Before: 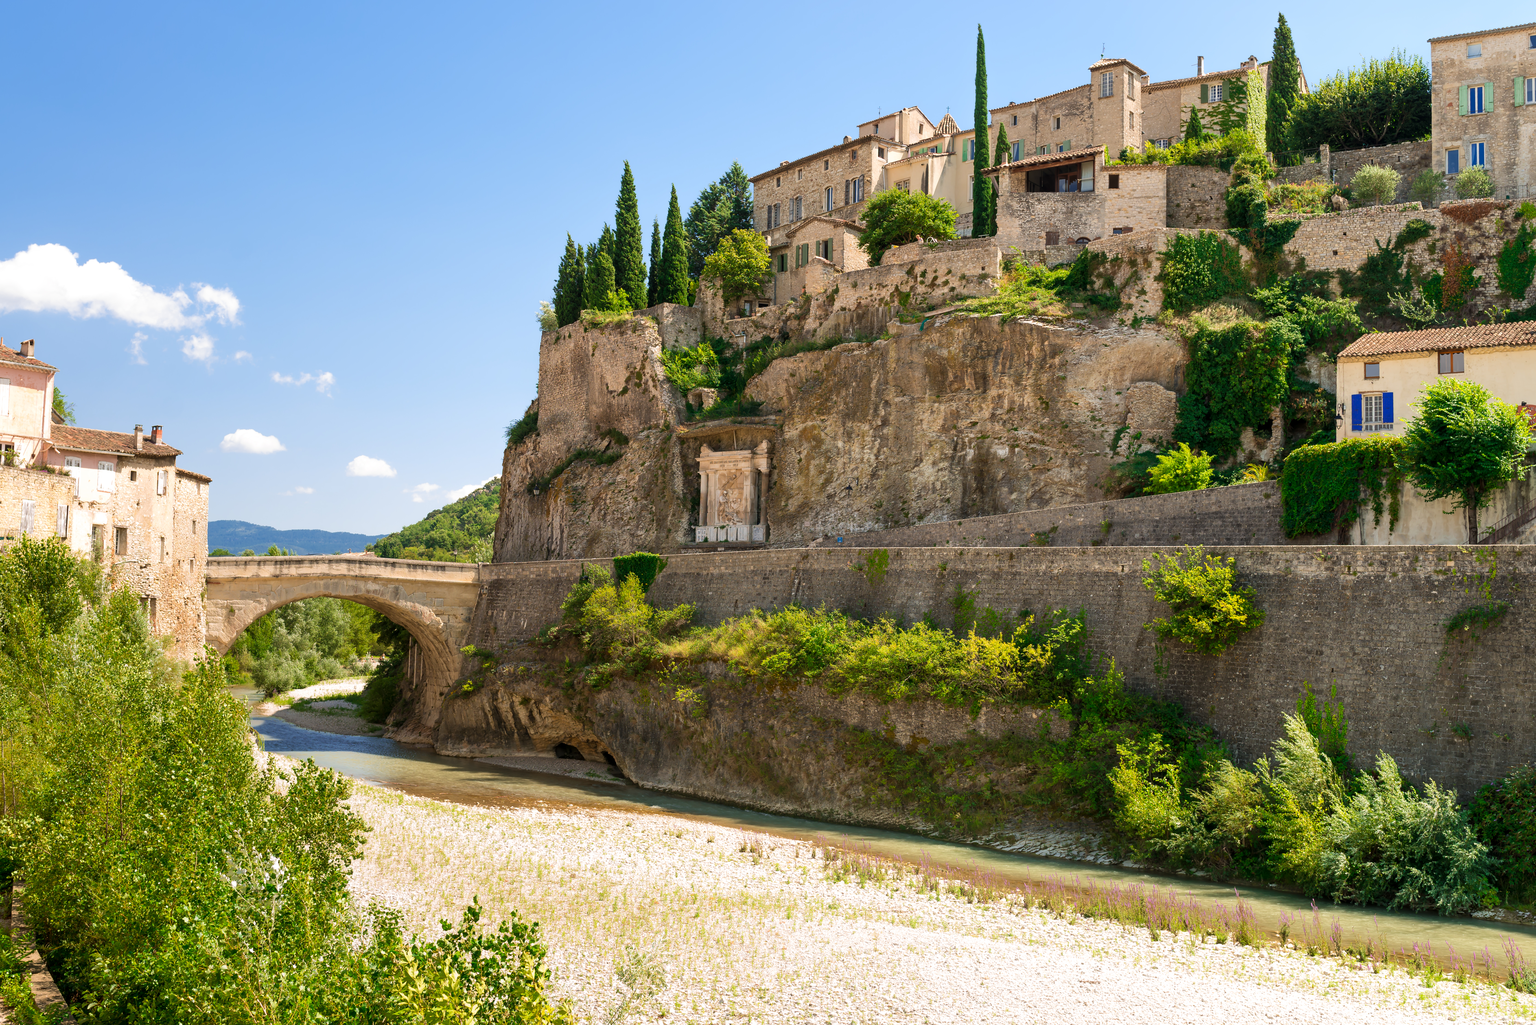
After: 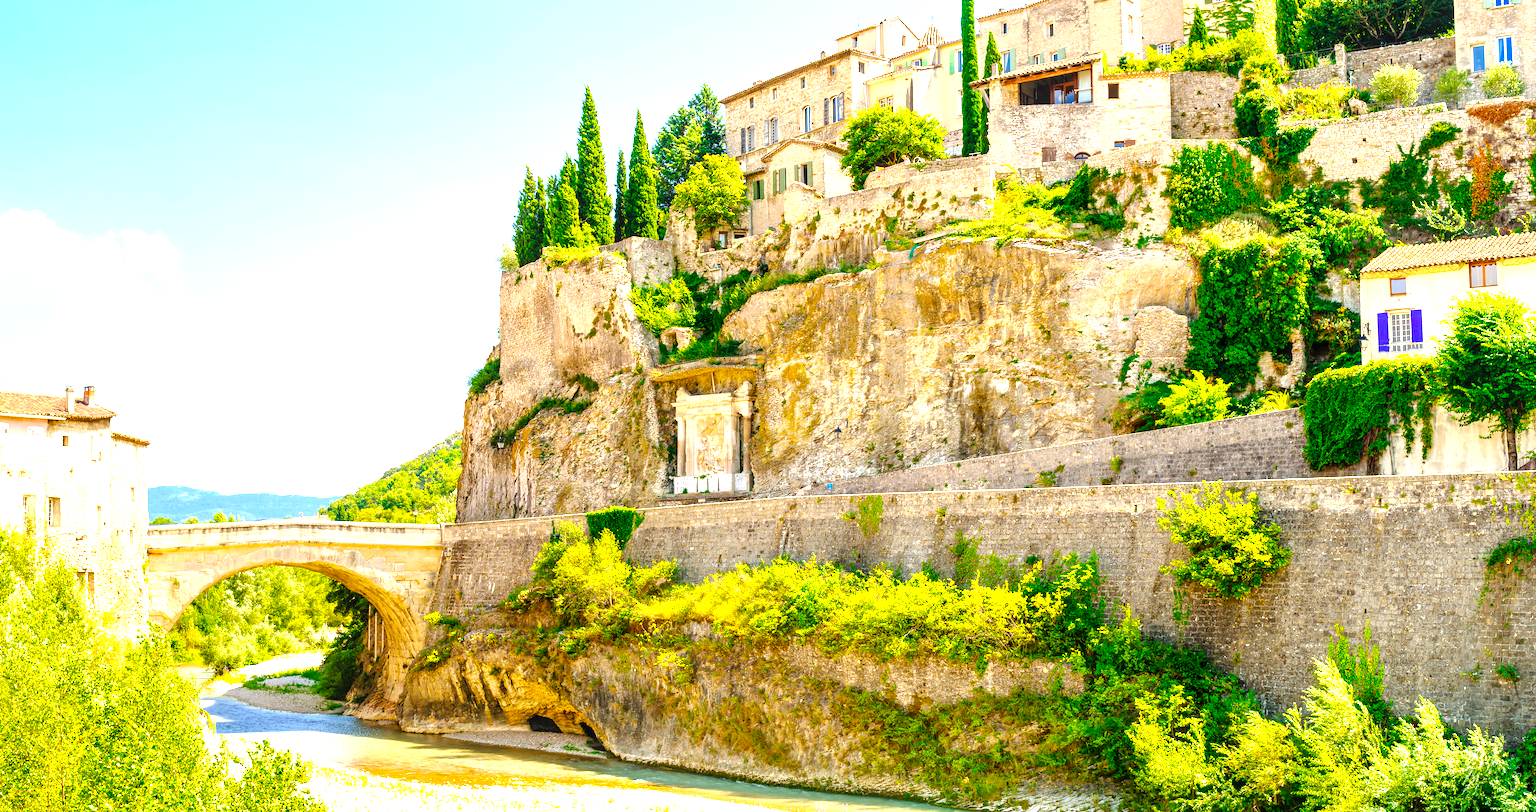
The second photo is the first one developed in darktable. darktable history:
crop: left 5.596%, top 10.314%, right 3.534%, bottom 19.395%
color balance rgb: linear chroma grading › global chroma 15%, perceptual saturation grading › global saturation 30%
exposure: black level correction 0, exposure 1.675 EV, compensate exposure bias true, compensate highlight preservation false
tone curve: curves: ch0 [(0, 0) (0.003, 0.002) (0.011, 0.006) (0.025, 0.012) (0.044, 0.021) (0.069, 0.027) (0.1, 0.035) (0.136, 0.06) (0.177, 0.108) (0.224, 0.173) (0.277, 0.26) (0.335, 0.353) (0.399, 0.453) (0.468, 0.555) (0.543, 0.641) (0.623, 0.724) (0.709, 0.792) (0.801, 0.857) (0.898, 0.918) (1, 1)], preserve colors none
local contrast: on, module defaults
rotate and perspective: rotation -1.75°, automatic cropping off
